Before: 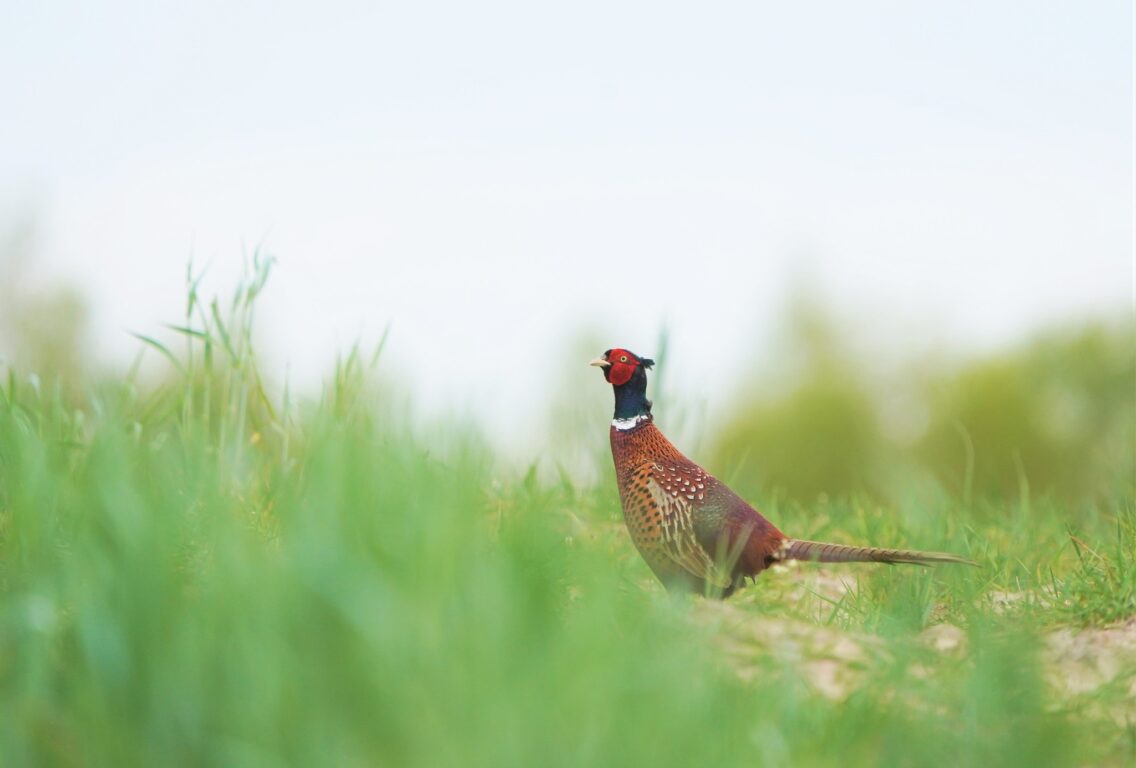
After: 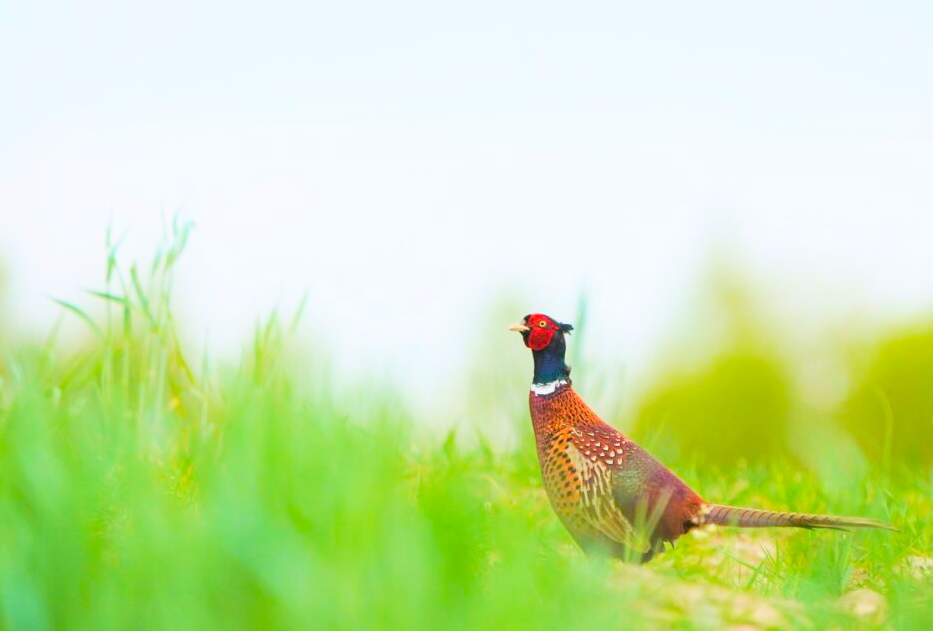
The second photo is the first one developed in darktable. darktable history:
tone curve: curves: ch0 [(0, 0) (0.004, 0.001) (0.133, 0.16) (0.325, 0.399) (0.475, 0.588) (0.832, 0.903) (1, 1)], color space Lab, linked channels, preserve colors none
crop and rotate: left 7.196%, top 4.574%, right 10.605%, bottom 13.178%
color balance rgb: linear chroma grading › global chroma 13.3%, global vibrance 41.49%
